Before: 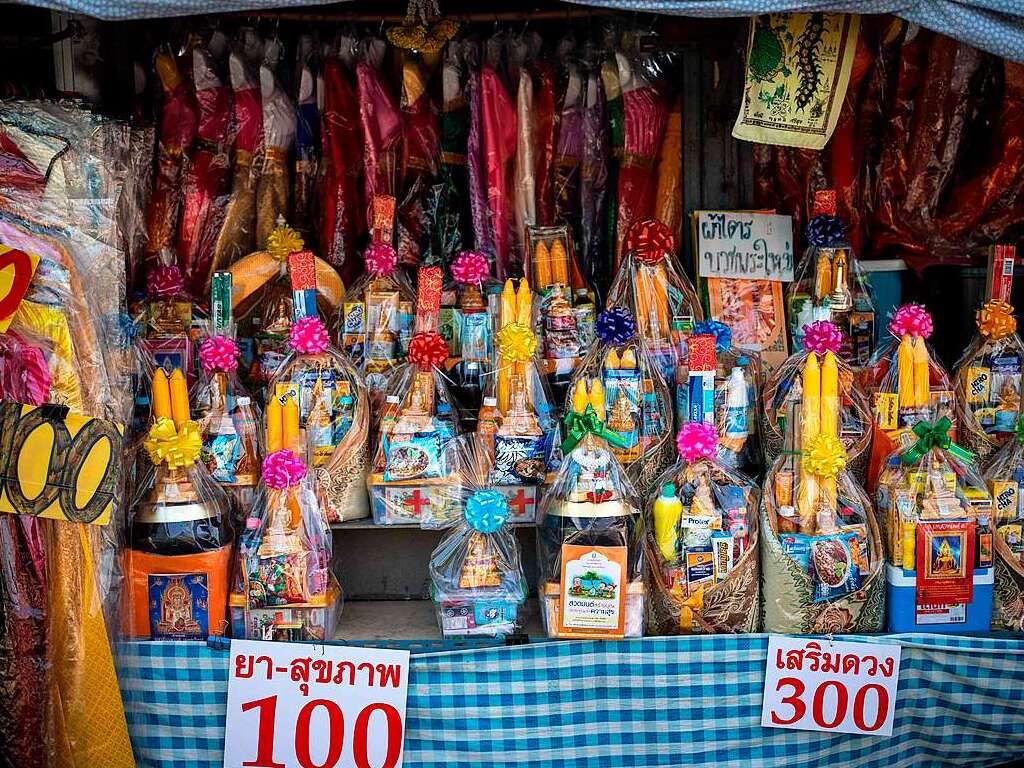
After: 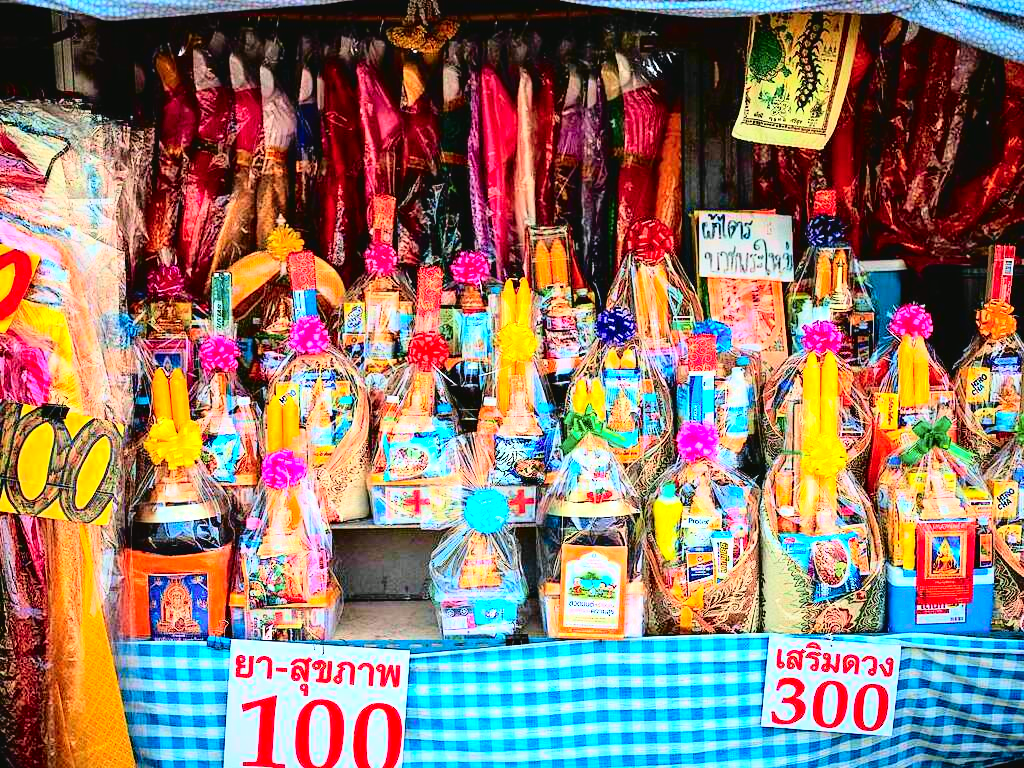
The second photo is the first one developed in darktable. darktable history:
tone curve: curves: ch0 [(0.003, 0.032) (0.037, 0.037) (0.142, 0.117) (0.279, 0.311) (0.405, 0.49) (0.526, 0.651) (0.722, 0.857) (0.875, 0.946) (1, 0.98)]; ch1 [(0, 0) (0.305, 0.325) (0.453, 0.437) (0.482, 0.474) (0.501, 0.498) (0.515, 0.523) (0.559, 0.591) (0.6, 0.643) (0.656, 0.707) (1, 1)]; ch2 [(0, 0) (0.323, 0.277) (0.424, 0.396) (0.479, 0.484) (0.499, 0.502) (0.515, 0.537) (0.573, 0.602) (0.653, 0.675) (0.75, 0.756) (1, 1)], color space Lab, independent channels, preserve colors none
contrast brightness saturation: contrast 0.069, brightness 0.176, saturation 0.403
tone equalizer: -8 EV -0.445 EV, -7 EV -0.398 EV, -6 EV -0.33 EV, -5 EV -0.193 EV, -3 EV 0.217 EV, -2 EV 0.321 EV, -1 EV 0.395 EV, +0 EV 0.442 EV
